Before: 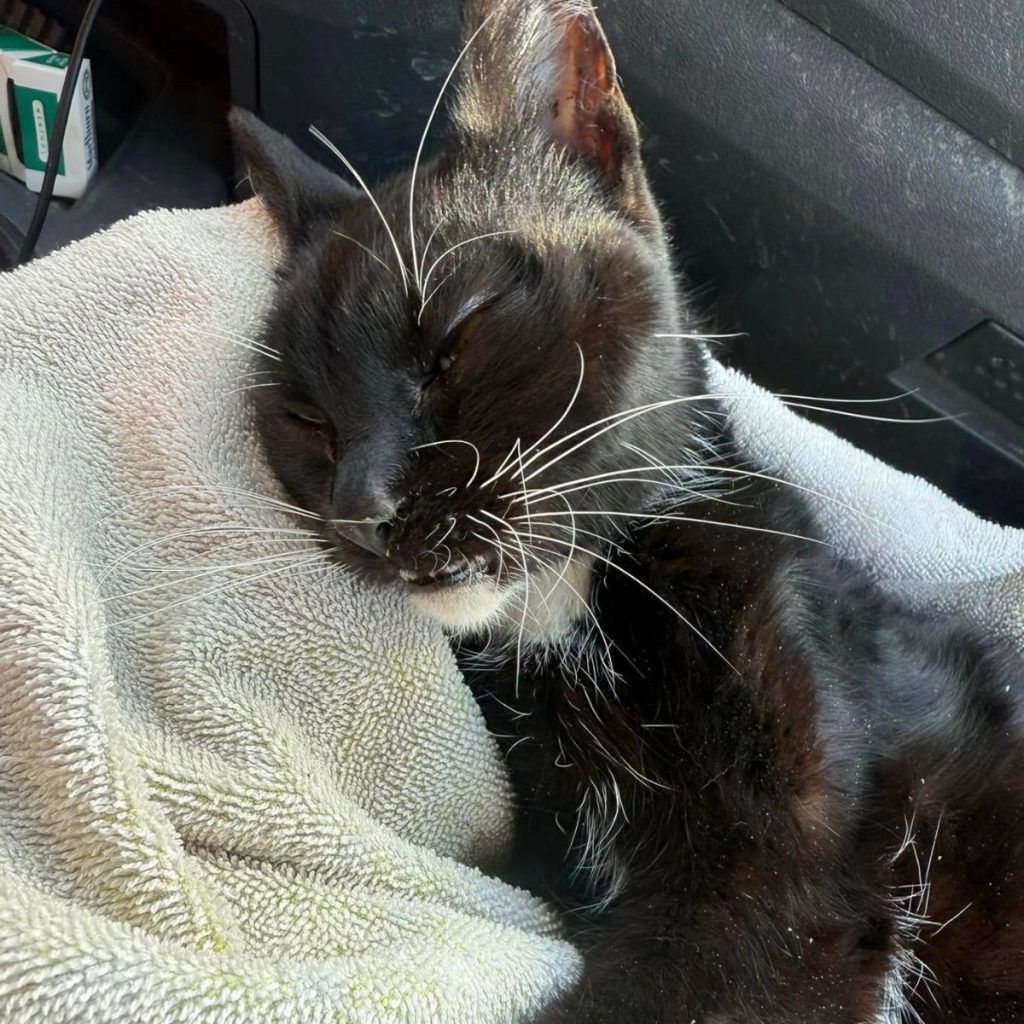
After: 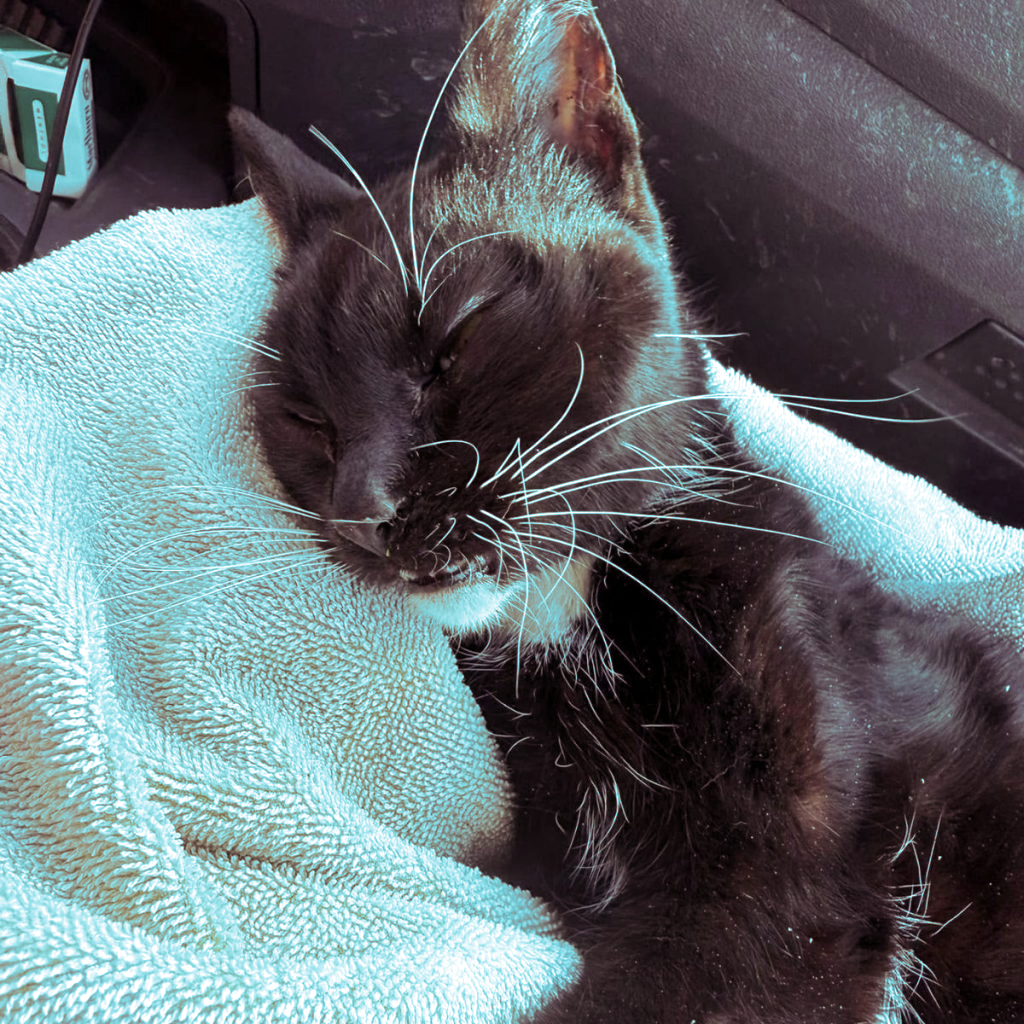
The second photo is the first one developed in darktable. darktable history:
split-toning: shadows › hue 327.6°, highlights › hue 198°, highlights › saturation 0.55, balance -21.25, compress 0%
exposure: exposure 0.2 EV, compensate highlight preservation false
